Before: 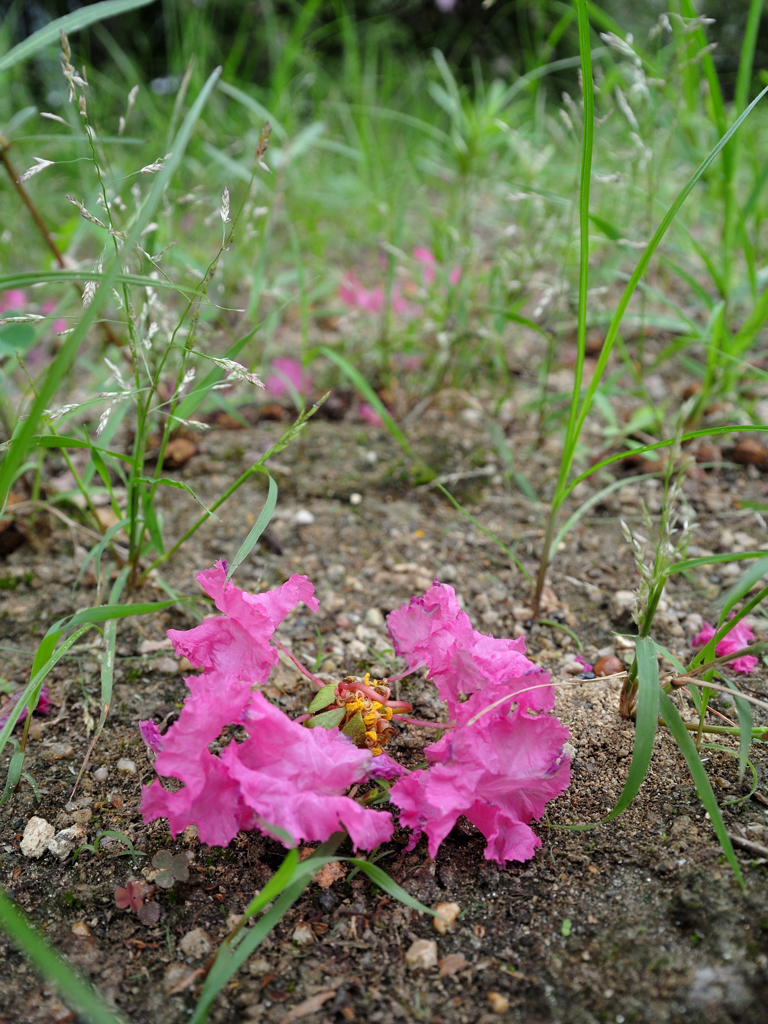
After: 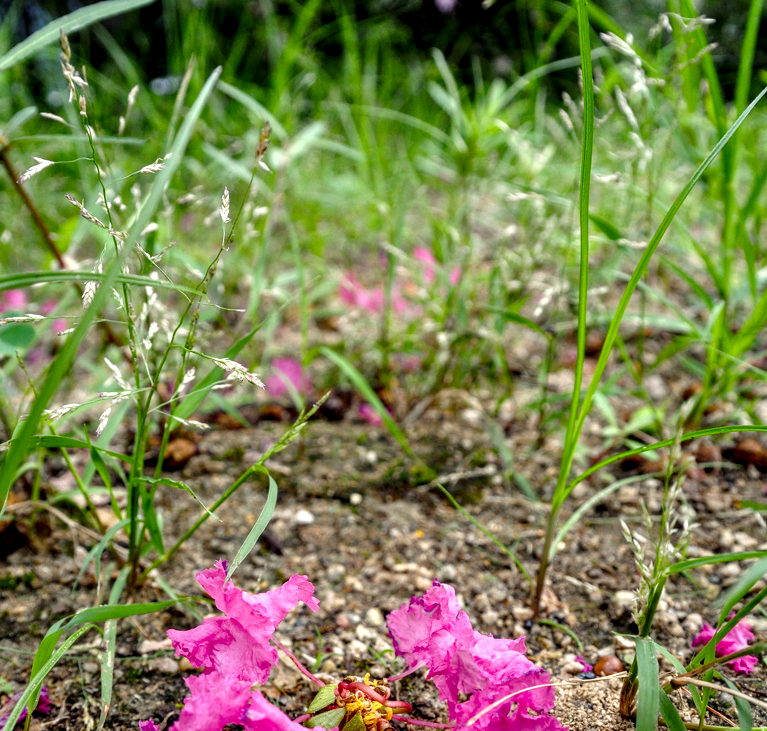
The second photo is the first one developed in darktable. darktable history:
local contrast: highlights 19%, detail 186%
color balance rgb: shadows lift › chroma 3%, shadows lift › hue 280.8°, power › hue 330°, highlights gain › chroma 3%, highlights gain › hue 75.6°, global offset › luminance 0.7%, perceptual saturation grading › global saturation 20%, perceptual saturation grading › highlights -25%, perceptual saturation grading › shadows 50%, global vibrance 20.33%
crop: bottom 28.576%
